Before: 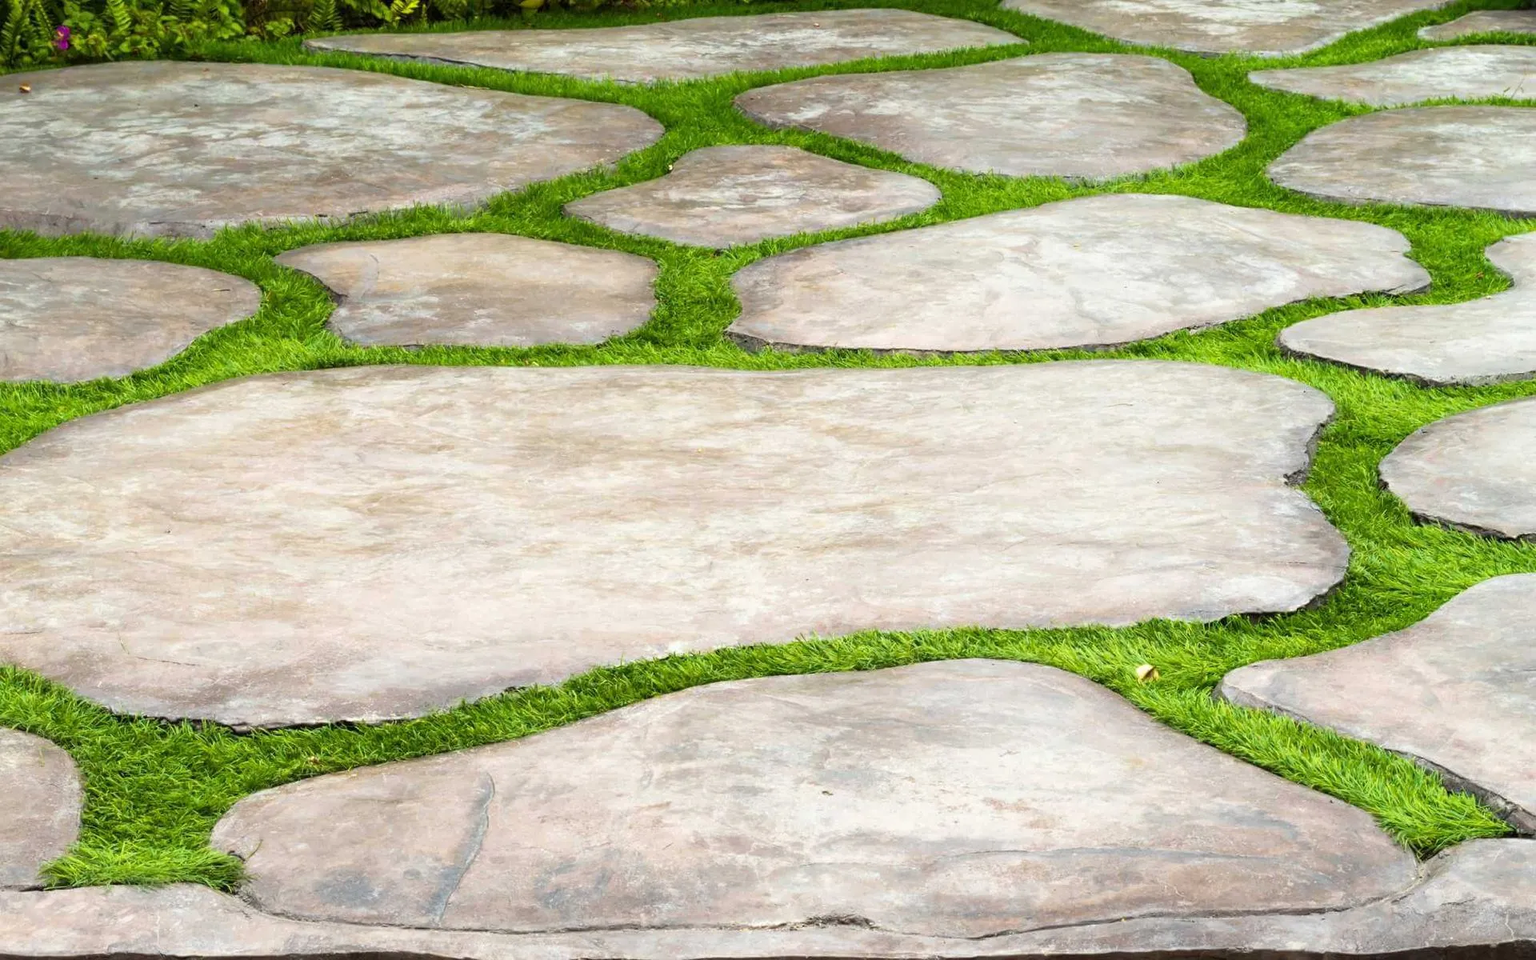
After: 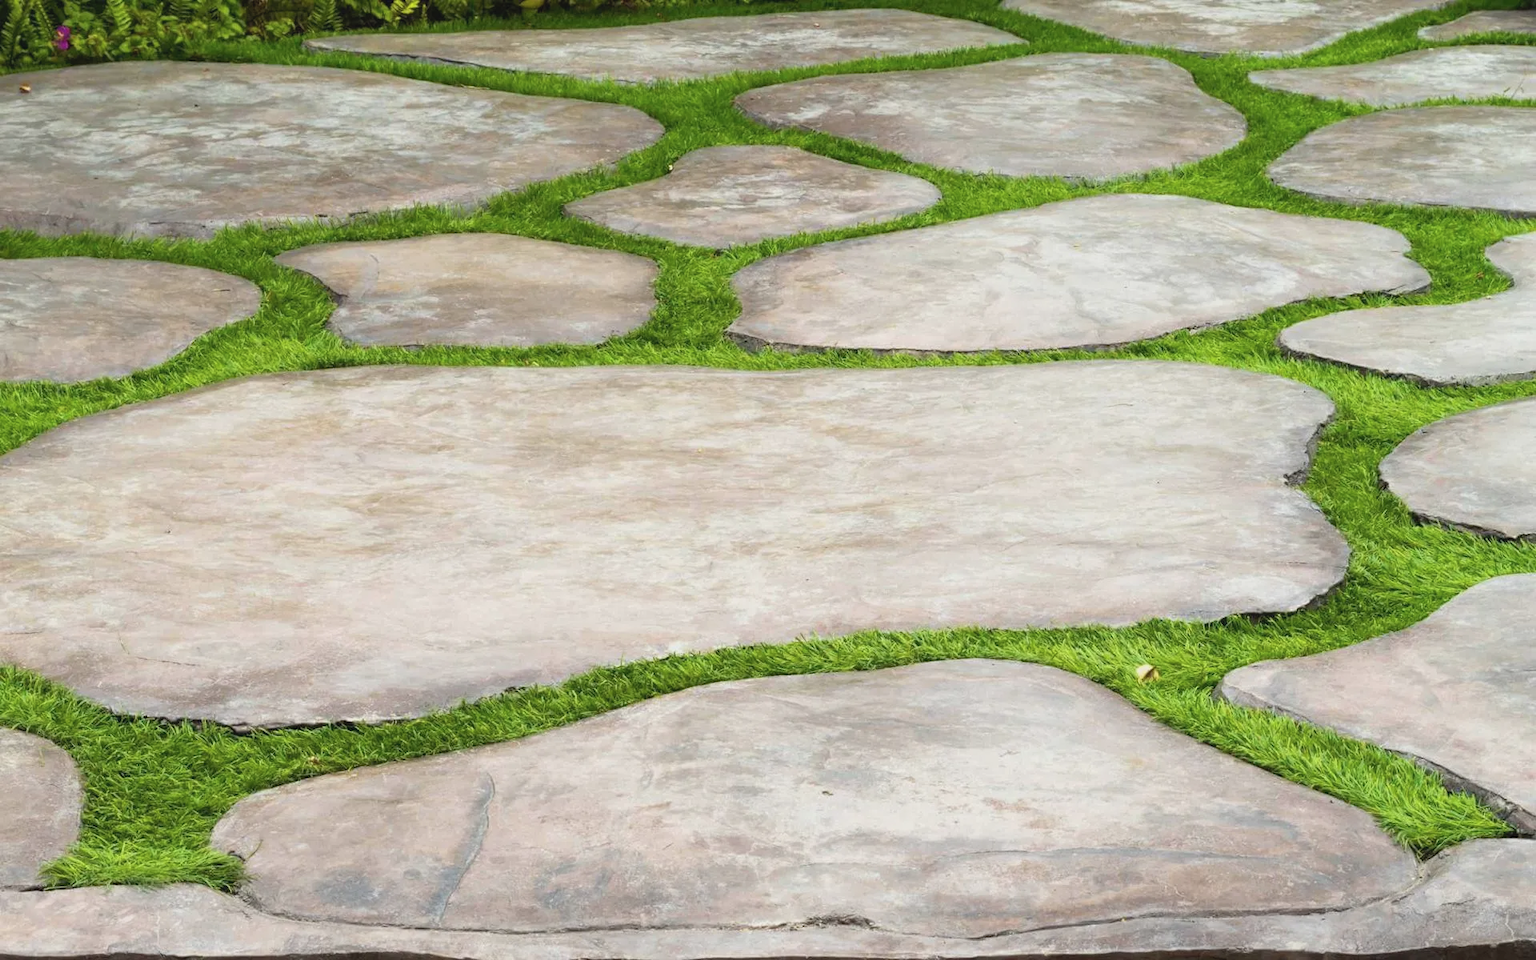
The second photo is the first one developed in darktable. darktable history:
contrast brightness saturation: contrast -0.092, saturation -0.101
exposure: exposure -0.071 EV, compensate highlight preservation false
